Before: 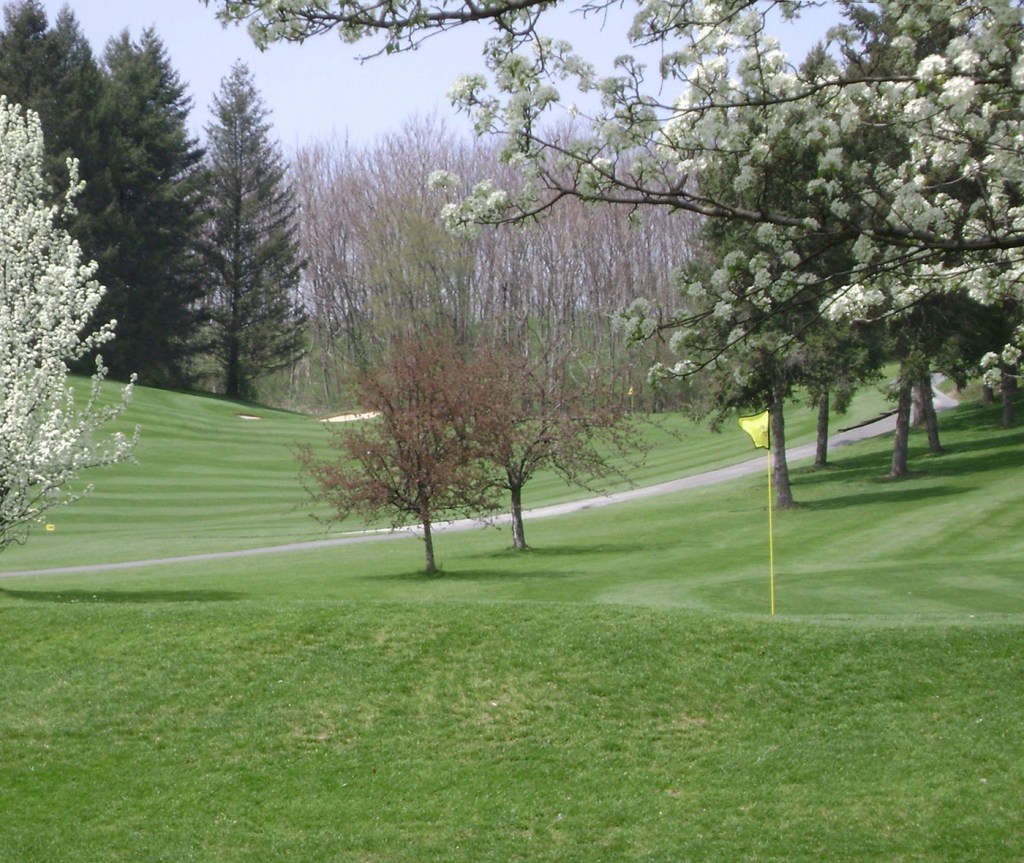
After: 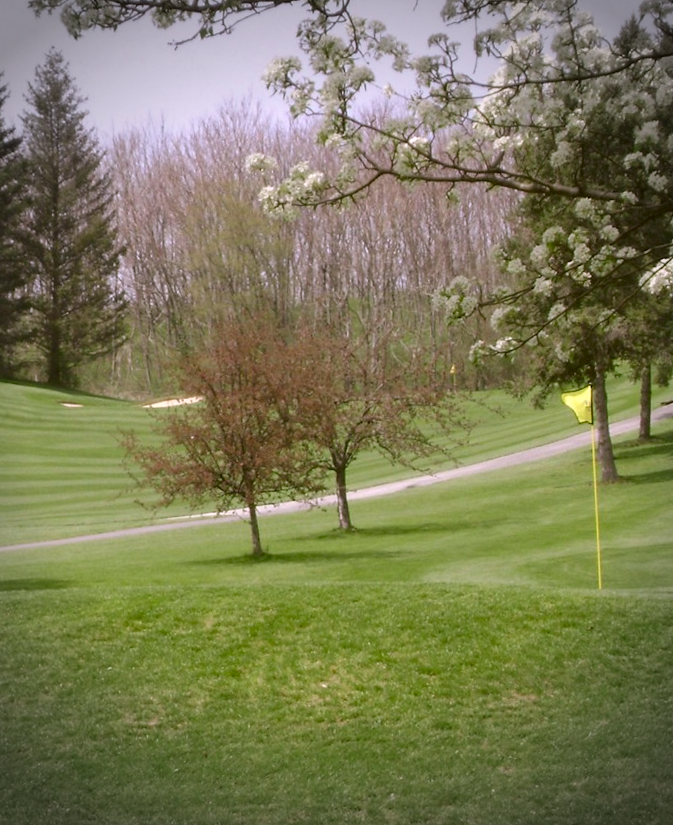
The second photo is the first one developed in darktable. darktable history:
shadows and highlights: shadows 52.34, highlights -28.23, soften with gaussian
crop: left 16.899%, right 16.556%
white balance: red 1.066, blue 1.119
rotate and perspective: rotation -1.42°, crop left 0.016, crop right 0.984, crop top 0.035, crop bottom 0.965
color correction: highlights a* -1.43, highlights b* 10.12, shadows a* 0.395, shadows b* 19.35
vignetting: fall-off start 75%, brightness -0.692, width/height ratio 1.084
